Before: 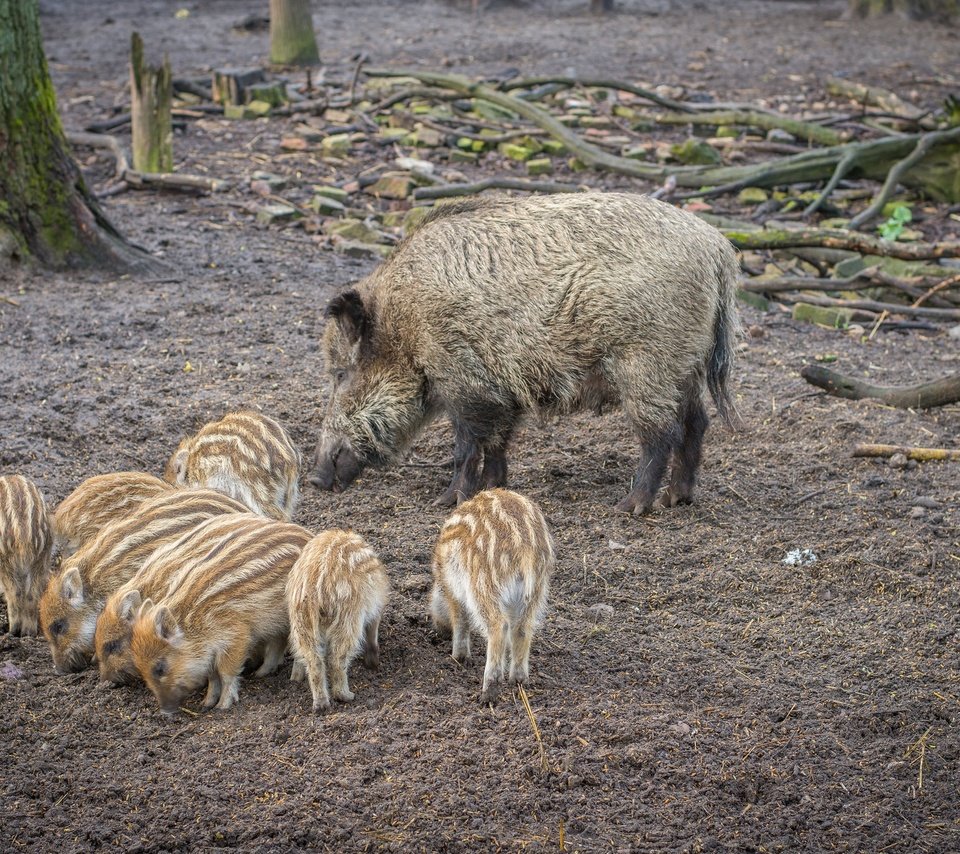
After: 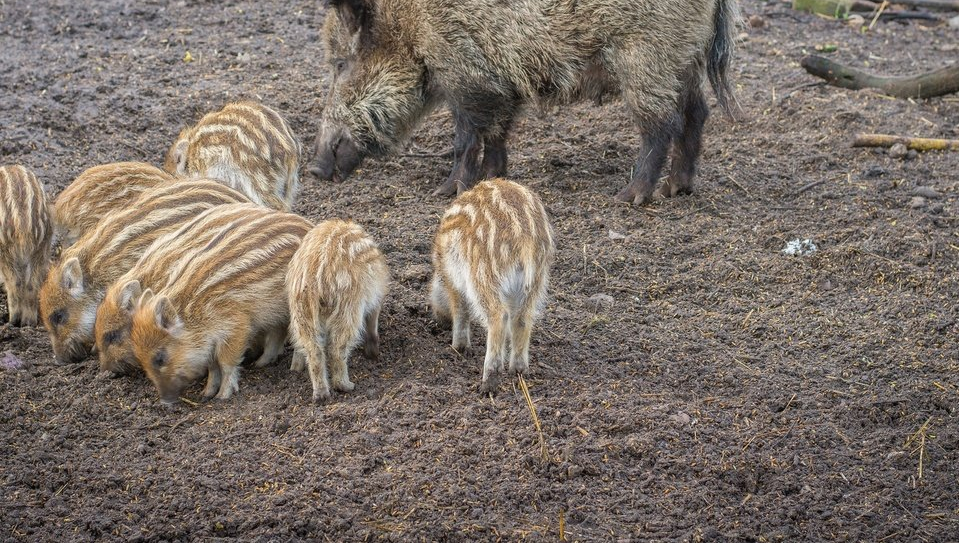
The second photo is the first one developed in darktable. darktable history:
crop and rotate: top 36.318%
local contrast: mode bilateral grid, contrast 100, coarseness 99, detail 92%, midtone range 0.2
